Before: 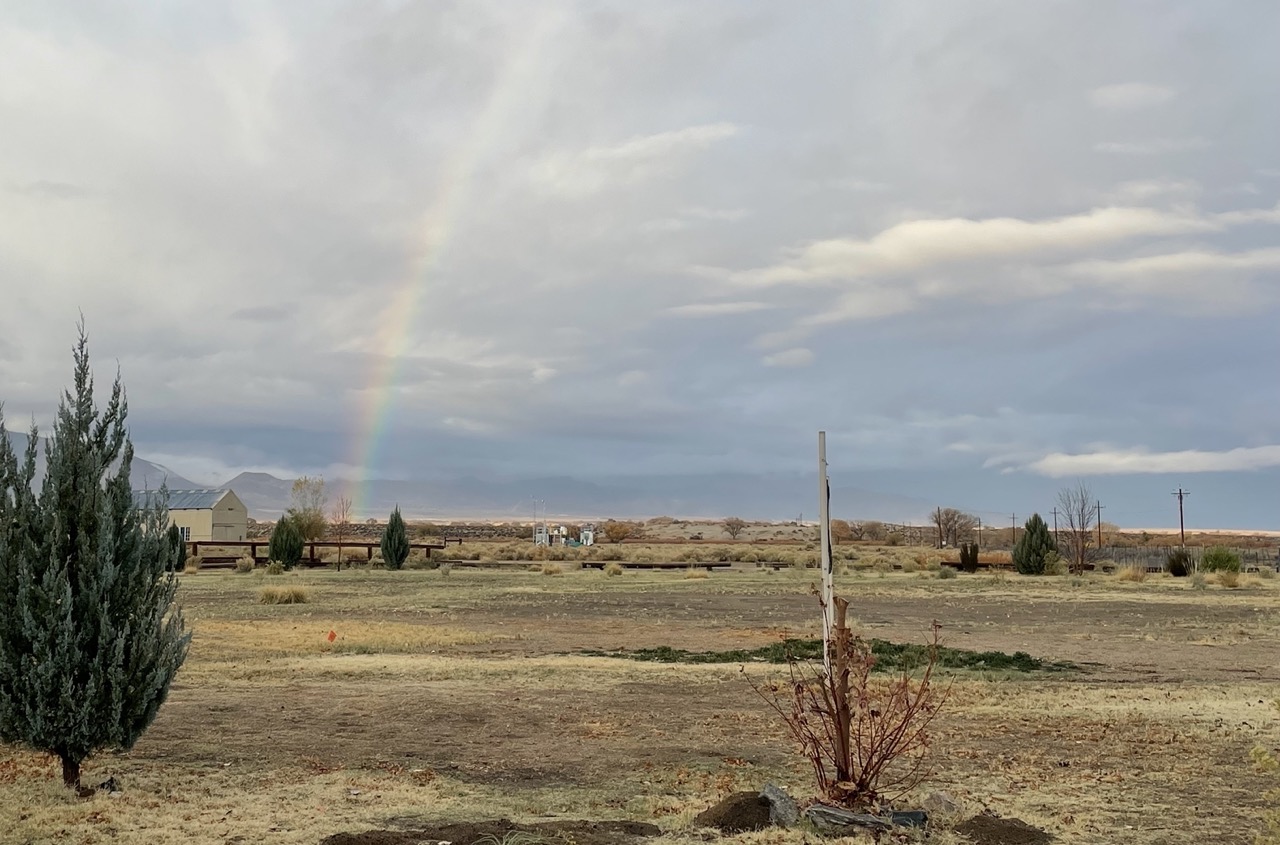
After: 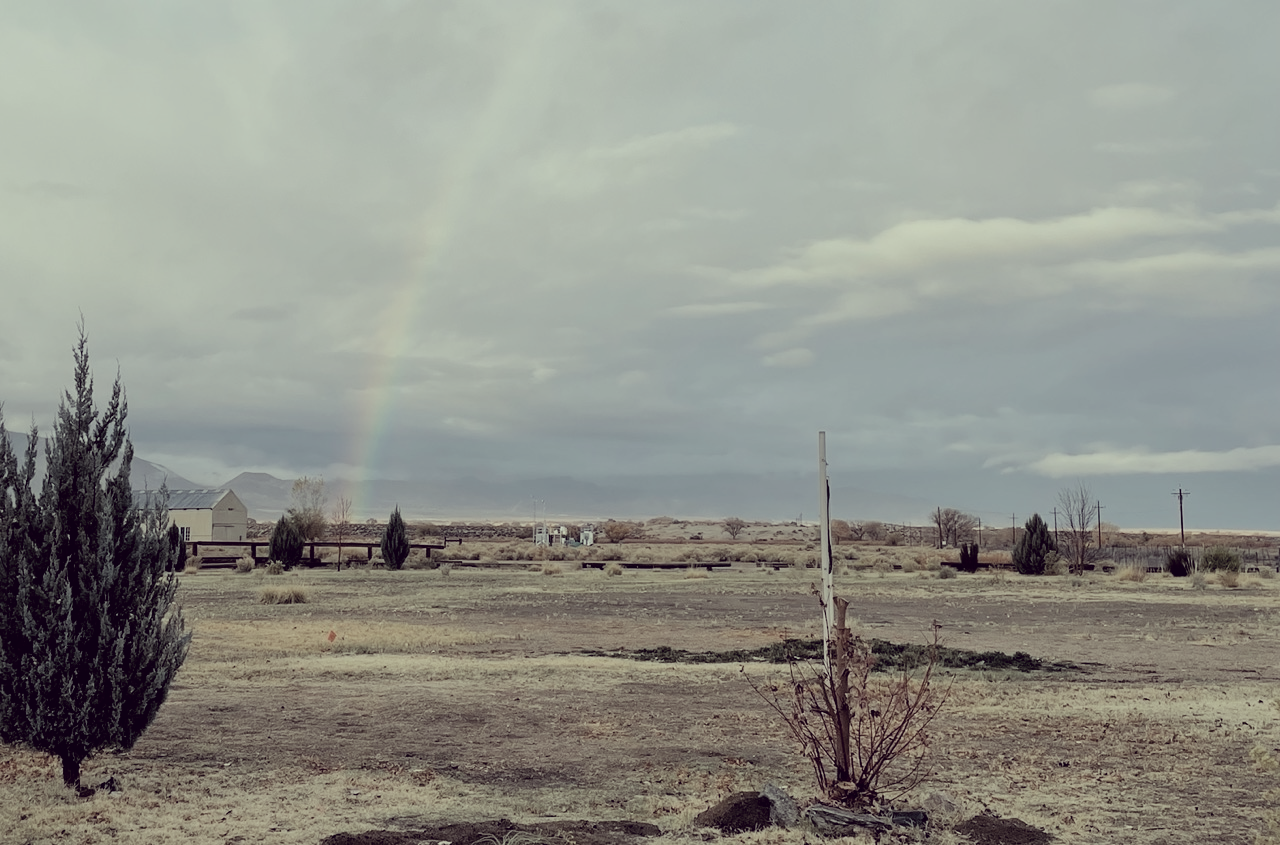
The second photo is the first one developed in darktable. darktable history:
color correction: highlights a* -20.17, highlights b* 20.27, shadows a* 20.03, shadows b* -20.46, saturation 0.43
exposure: compensate highlight preservation false
tone equalizer: on, module defaults
filmic rgb: black relative exposure -7.65 EV, white relative exposure 4.56 EV, hardness 3.61, color science v6 (2022)
